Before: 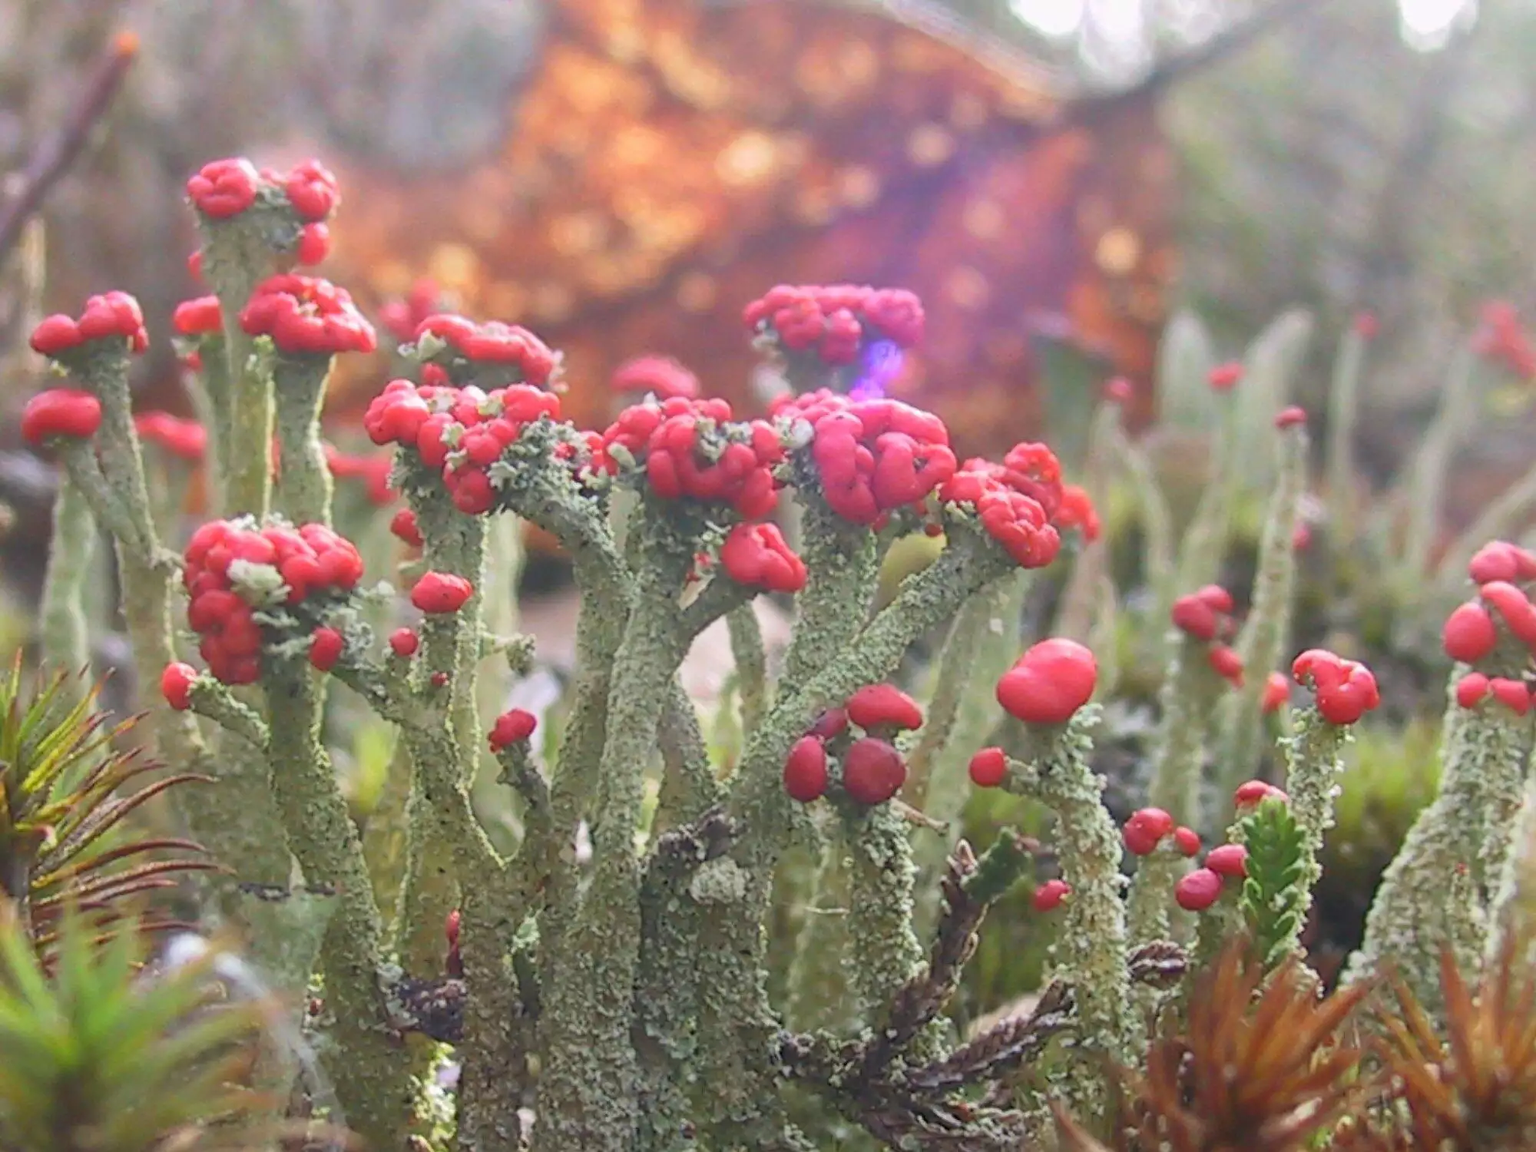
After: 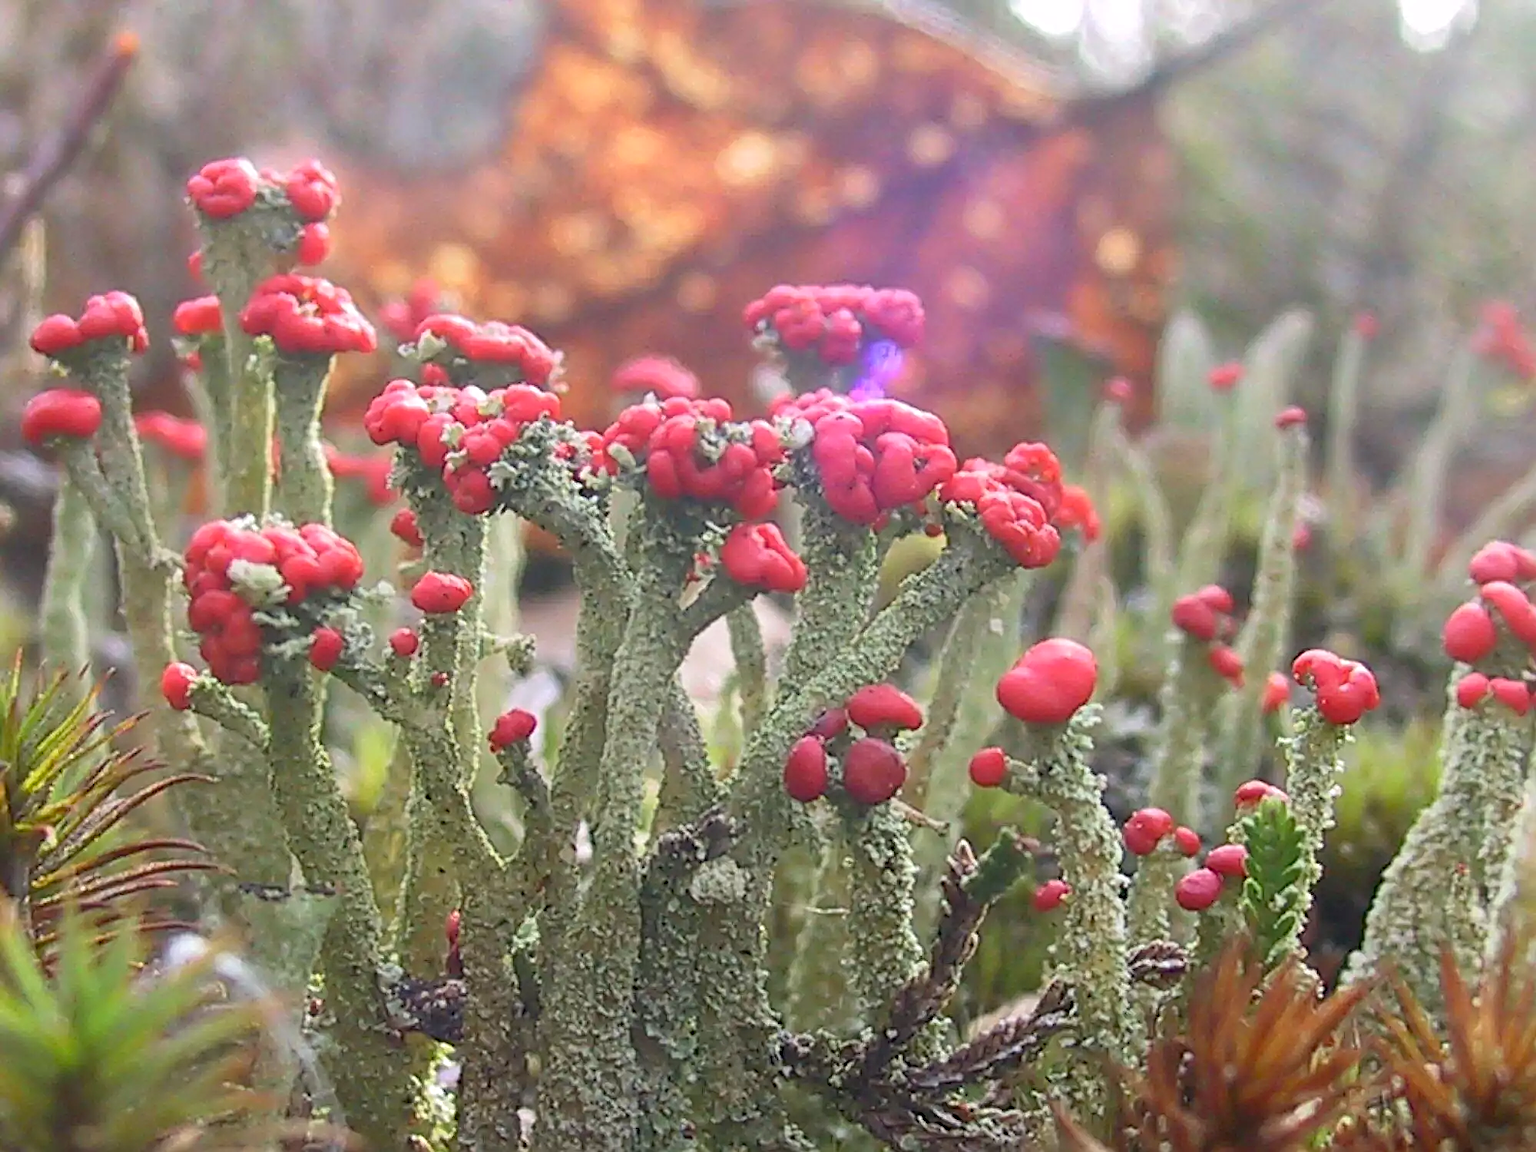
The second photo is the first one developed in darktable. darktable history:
sharpen: radius 2.676, amount 0.669
exposure: black level correction 0.007, exposure 0.093 EV, compensate highlight preservation false
